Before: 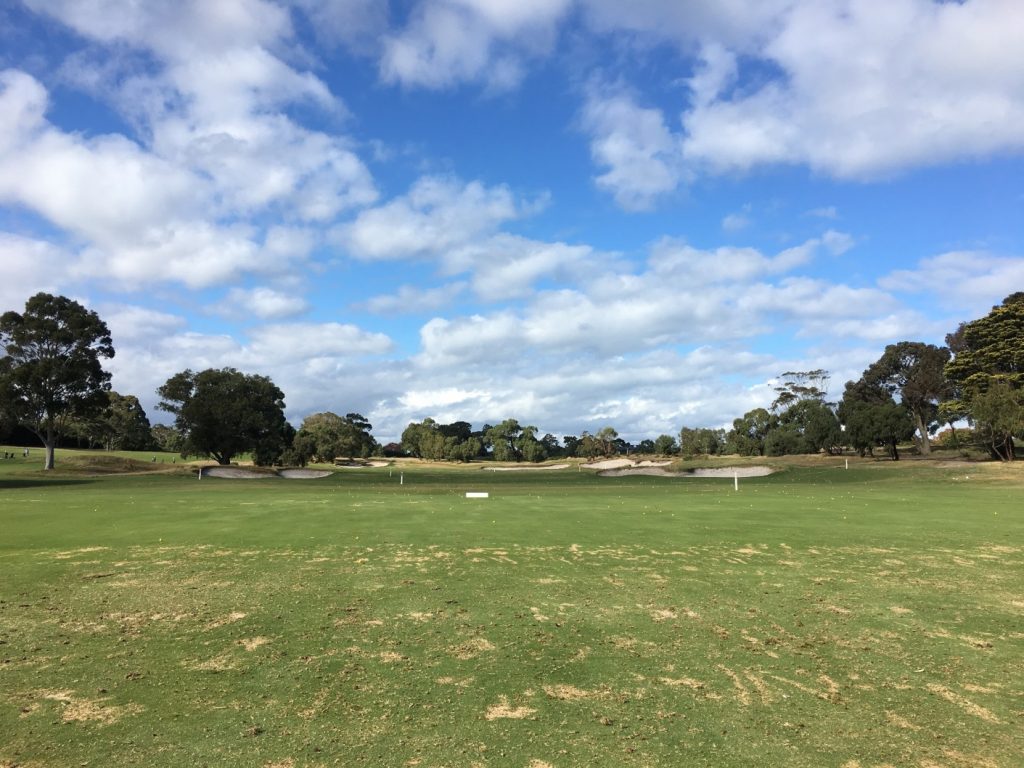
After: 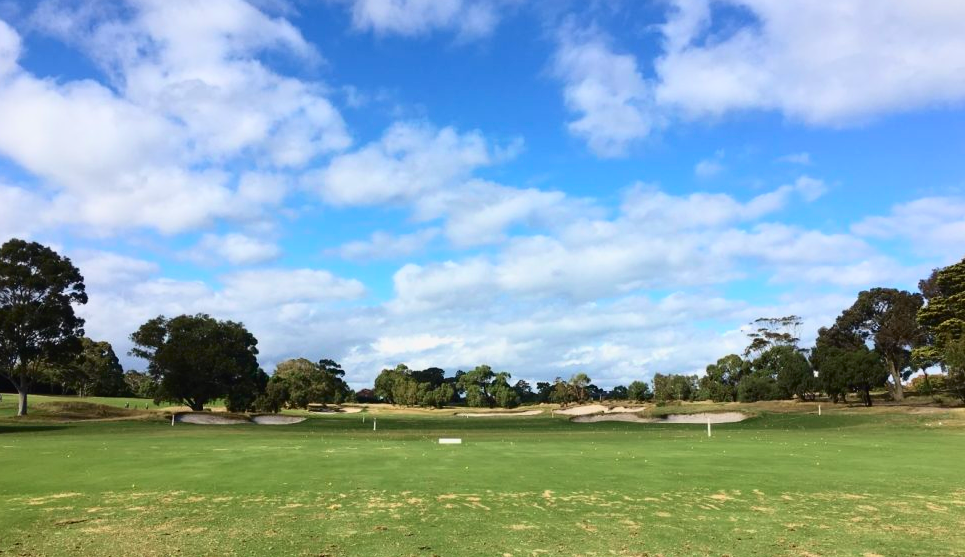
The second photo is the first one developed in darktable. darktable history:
crop: left 2.697%, top 7.106%, right 3.056%, bottom 20.264%
tone curve: curves: ch0 [(0, 0.011) (0.139, 0.106) (0.295, 0.271) (0.499, 0.523) (0.739, 0.782) (0.857, 0.879) (1, 0.967)]; ch1 [(0, 0) (0.291, 0.229) (0.394, 0.365) (0.469, 0.456) (0.495, 0.497) (0.524, 0.53) (0.588, 0.62) (0.725, 0.779) (1, 1)]; ch2 [(0, 0) (0.125, 0.089) (0.35, 0.317) (0.437, 0.42) (0.502, 0.499) (0.537, 0.551) (0.613, 0.636) (1, 1)], color space Lab, independent channels, preserve colors none
